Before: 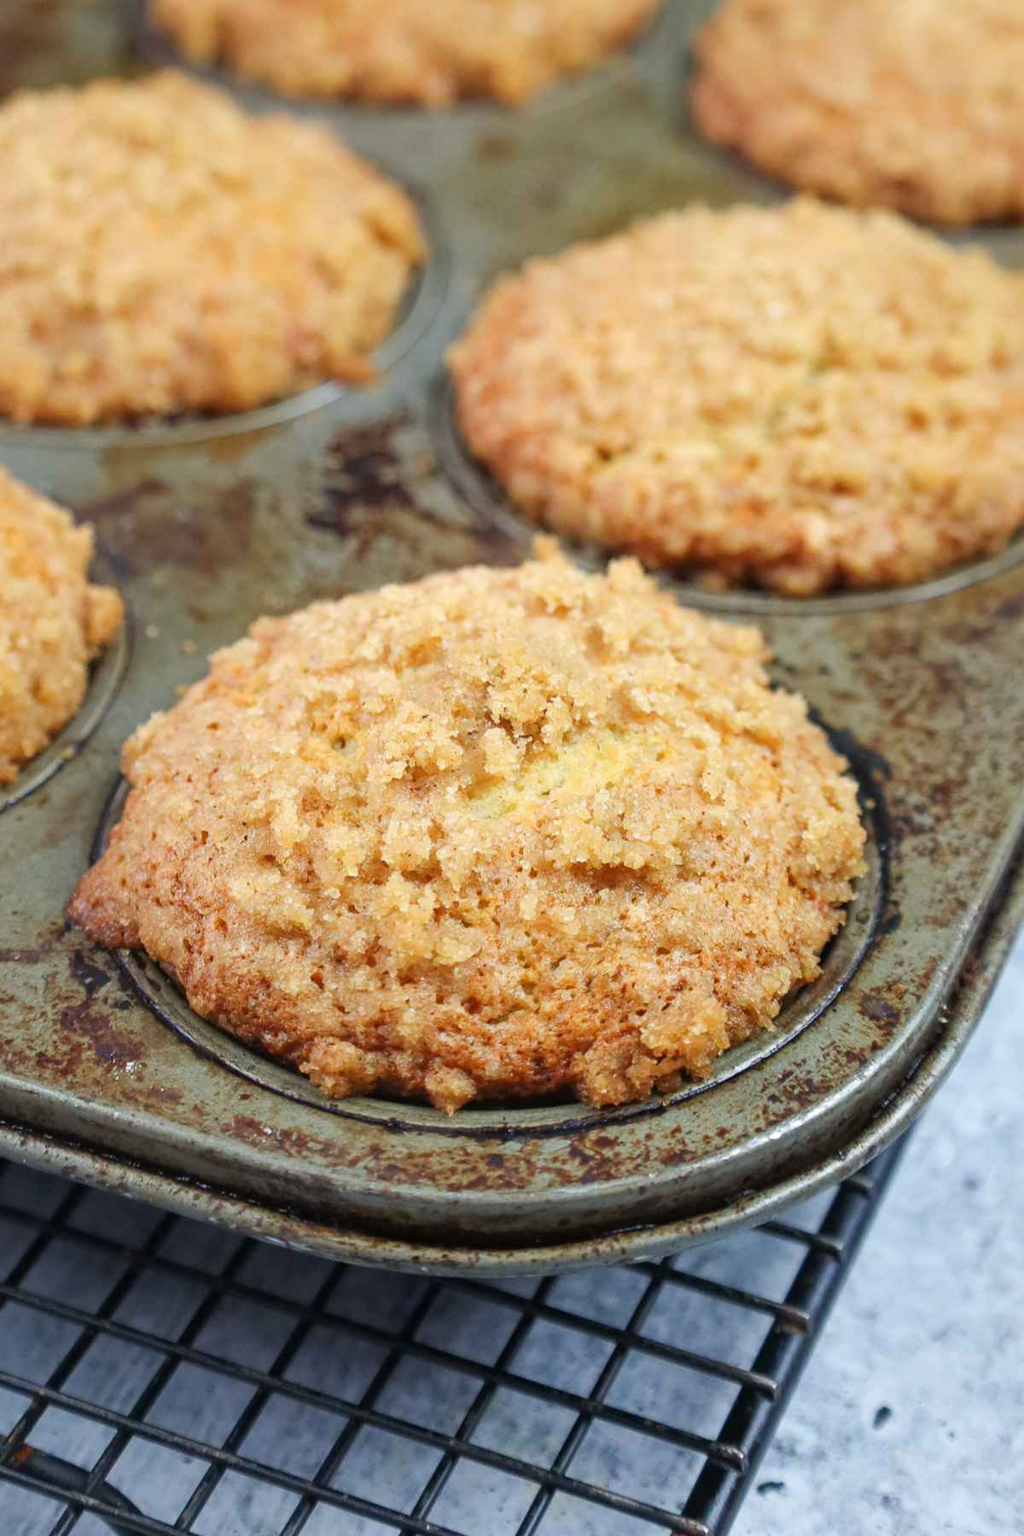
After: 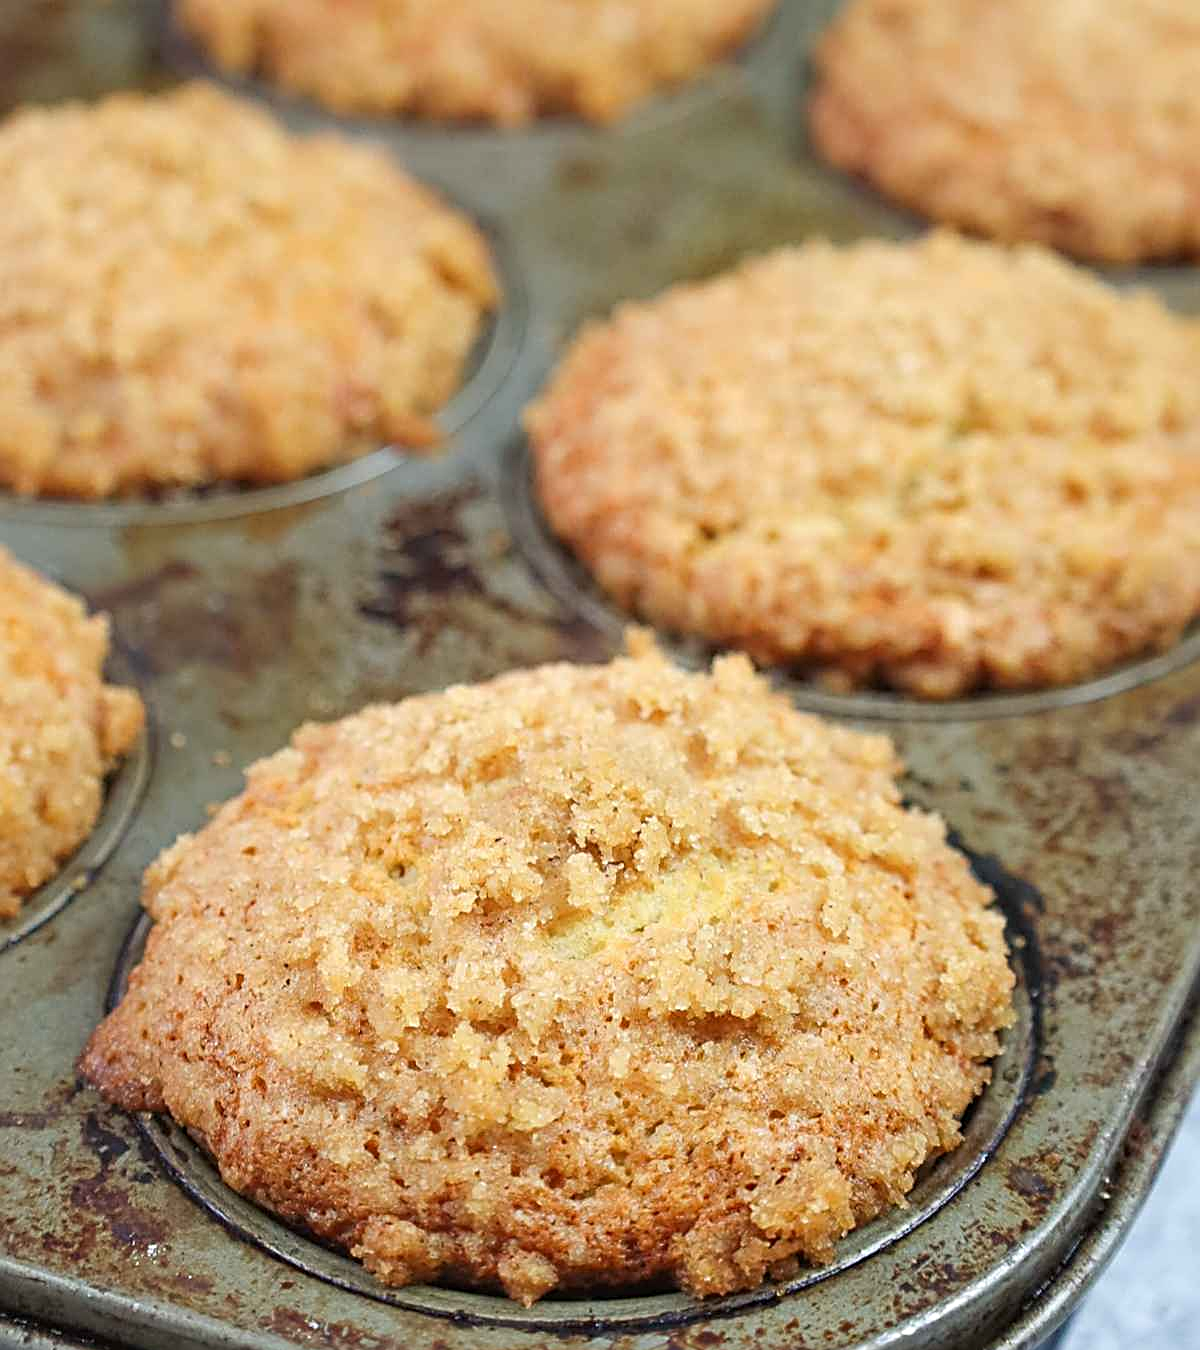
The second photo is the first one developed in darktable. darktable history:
crop: bottom 24.988%
sharpen: radius 2.543, amount 0.636
tone equalizer: on, module defaults
